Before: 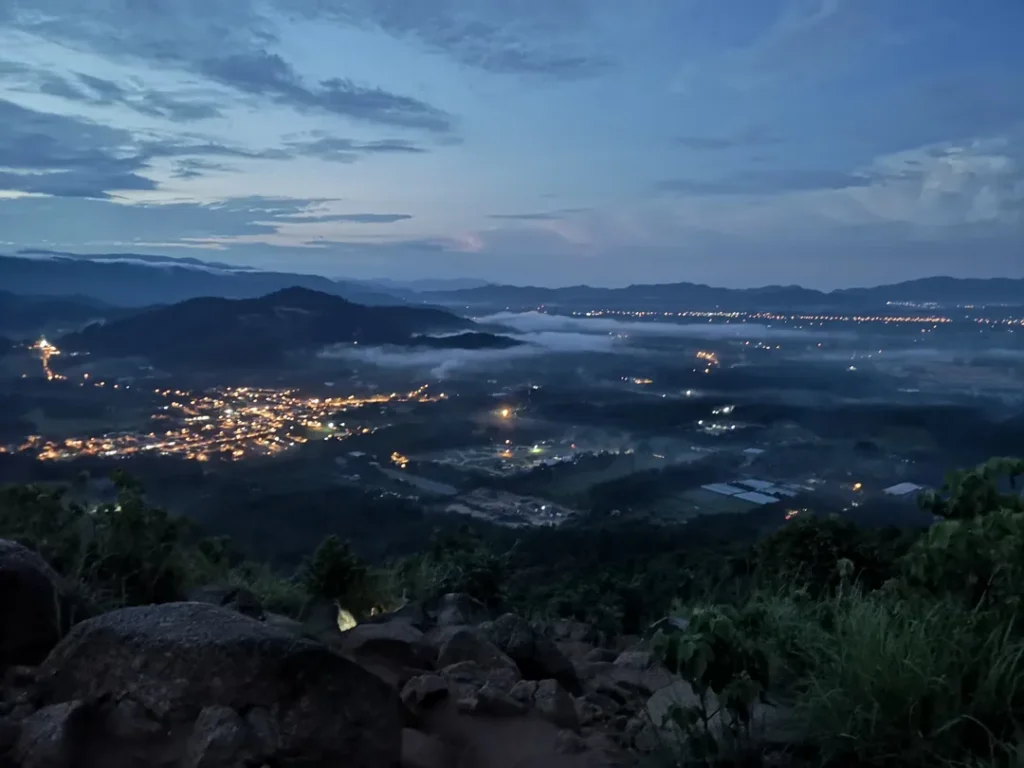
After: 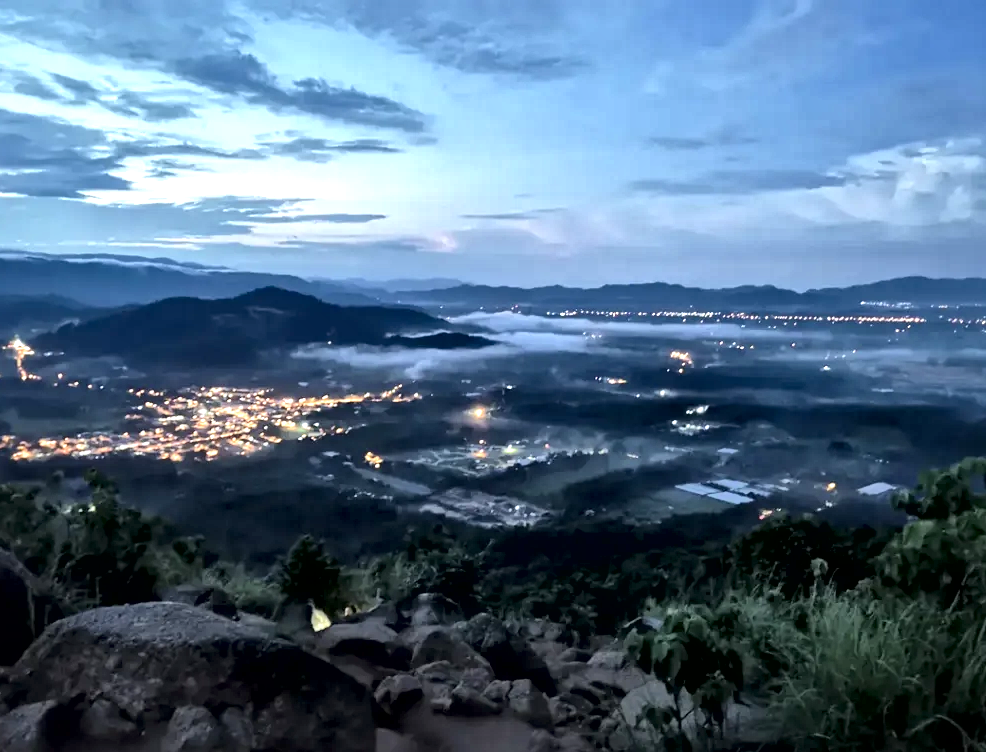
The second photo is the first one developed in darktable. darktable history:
crop and rotate: left 2.616%, right 1.043%, bottom 2.032%
local contrast: mode bilateral grid, contrast 45, coarseness 70, detail 215%, midtone range 0.2
exposure: black level correction 0, exposure 0.95 EV, compensate exposure bias true, compensate highlight preservation false
